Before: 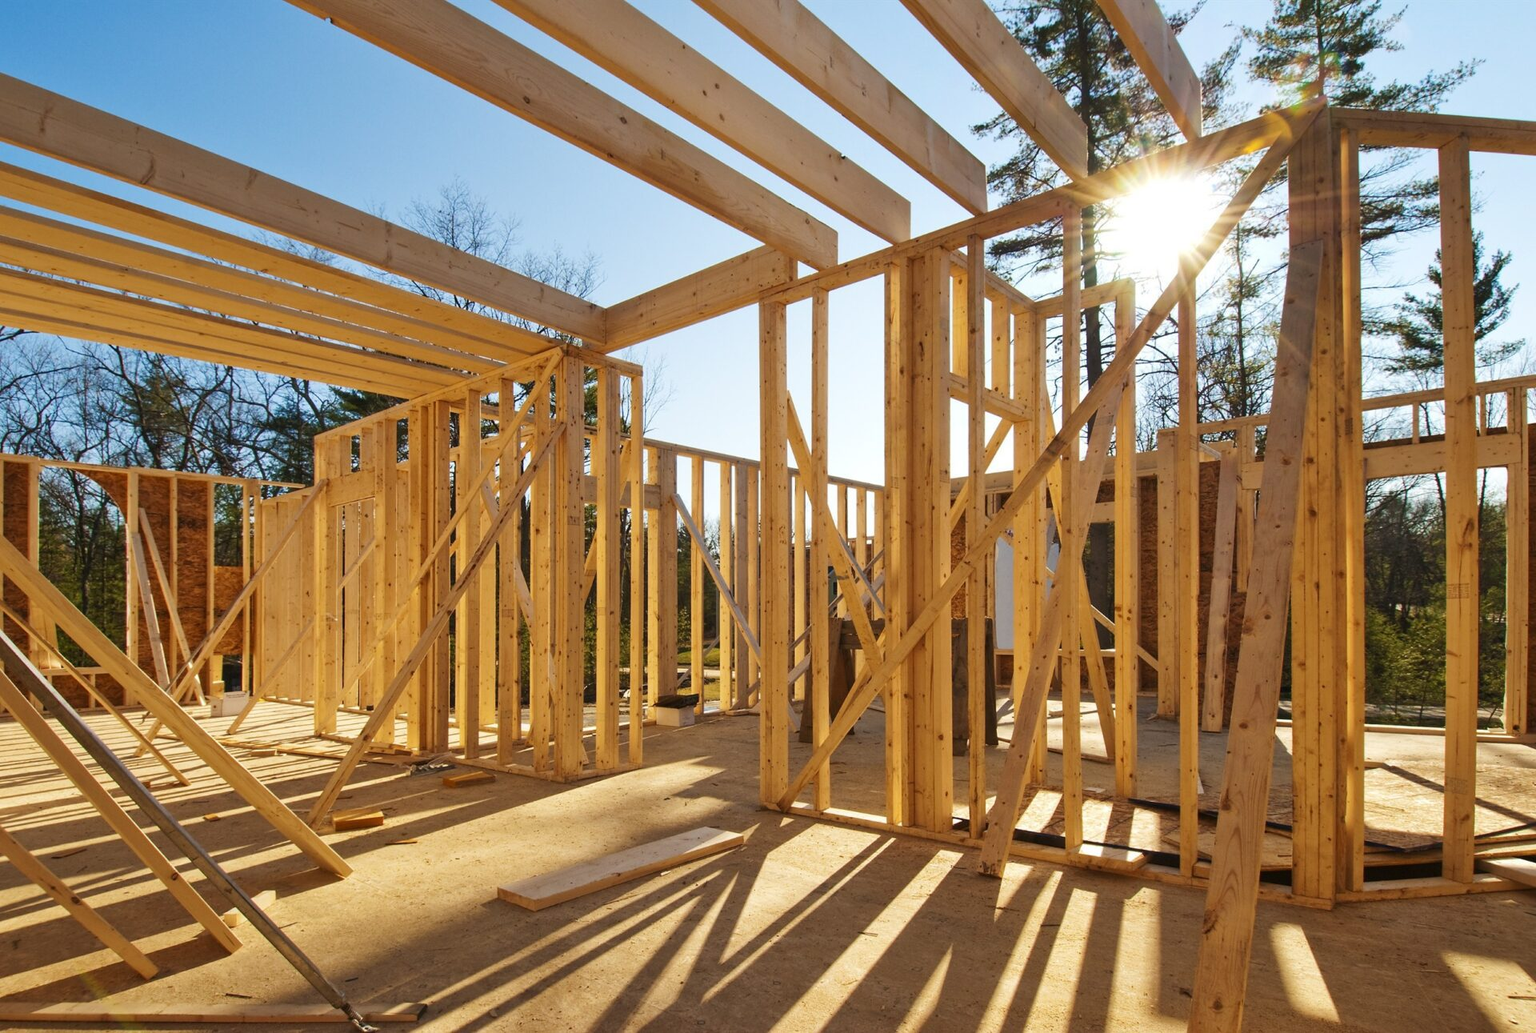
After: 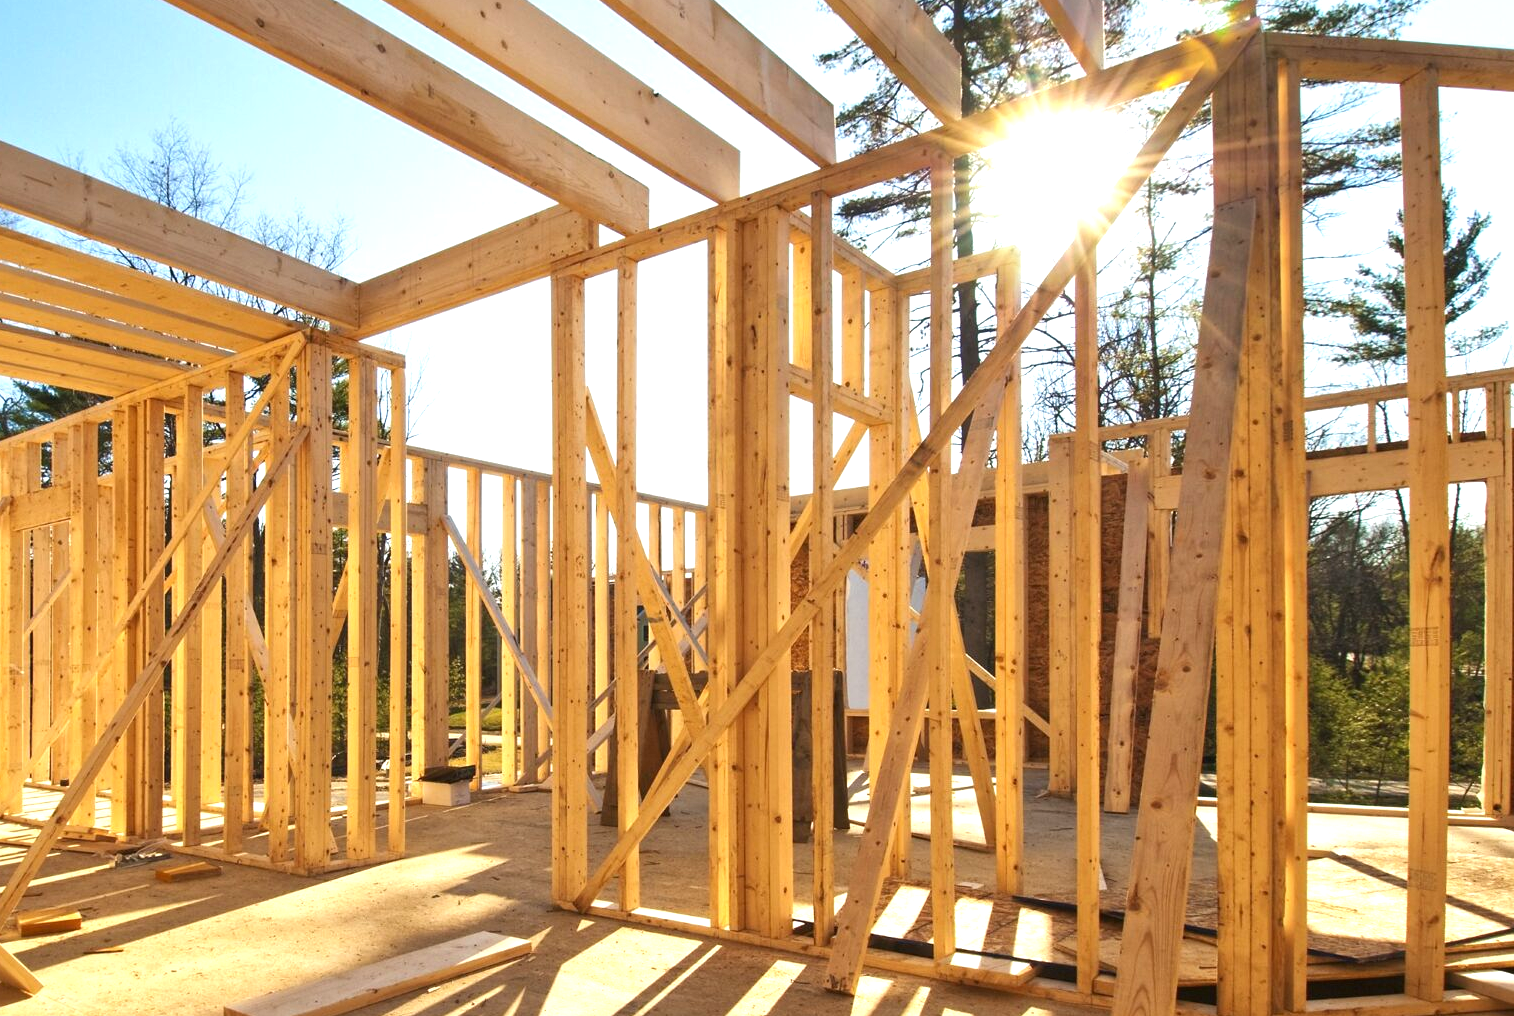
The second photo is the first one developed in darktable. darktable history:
exposure: exposure 0.77 EV, compensate highlight preservation false
local contrast: mode bilateral grid, contrast 10, coarseness 25, detail 115%, midtone range 0.2
crop and rotate: left 20.74%, top 7.912%, right 0.375%, bottom 13.378%
